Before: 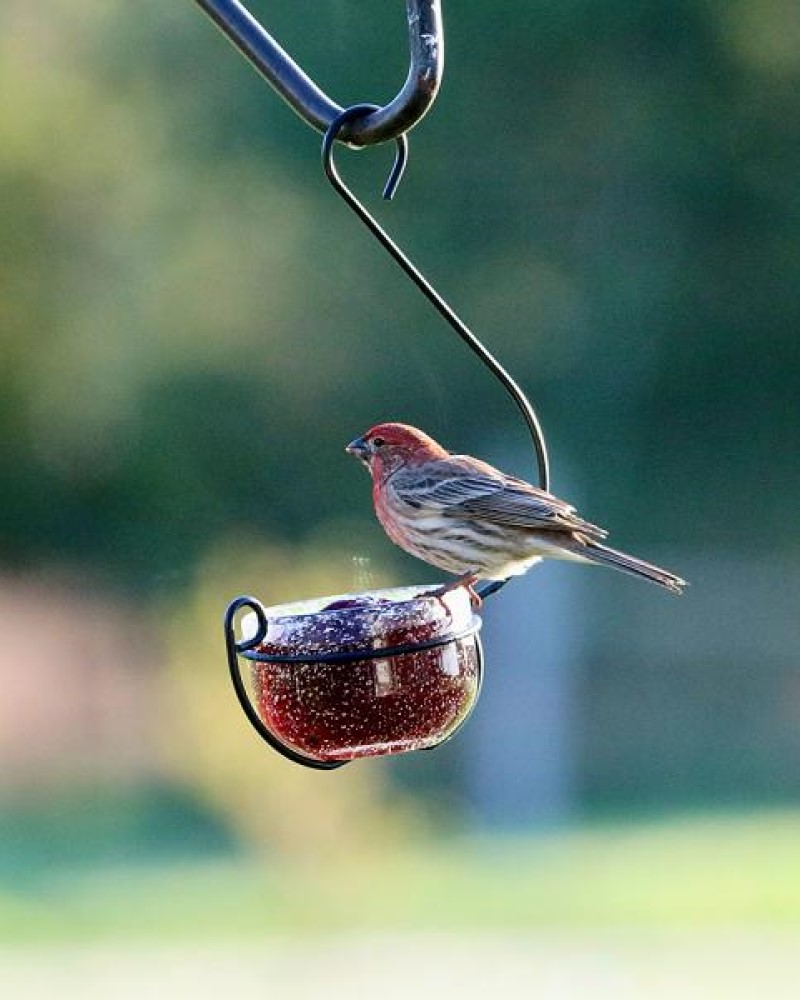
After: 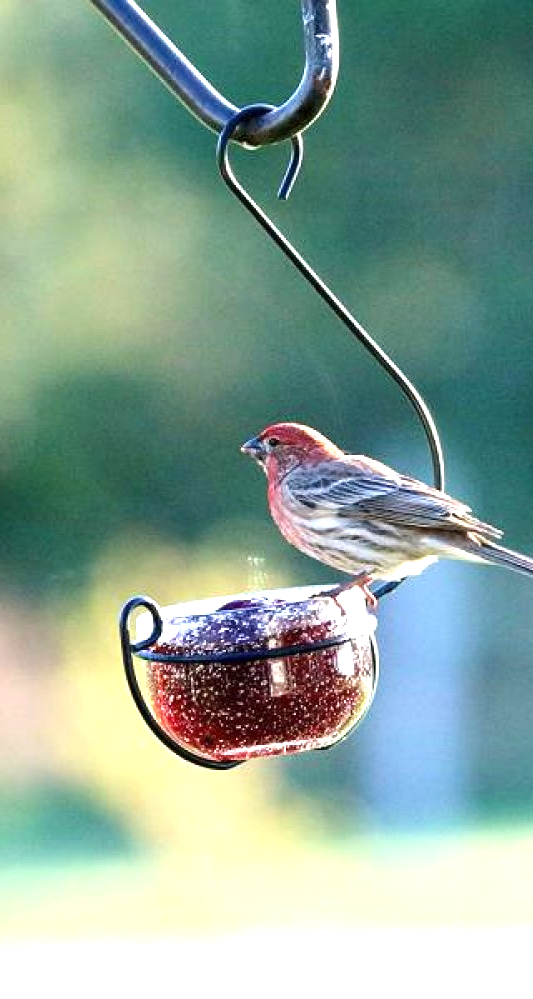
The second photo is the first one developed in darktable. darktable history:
exposure: exposure 1 EV, compensate highlight preservation false
crop and rotate: left 13.342%, right 19.991%
